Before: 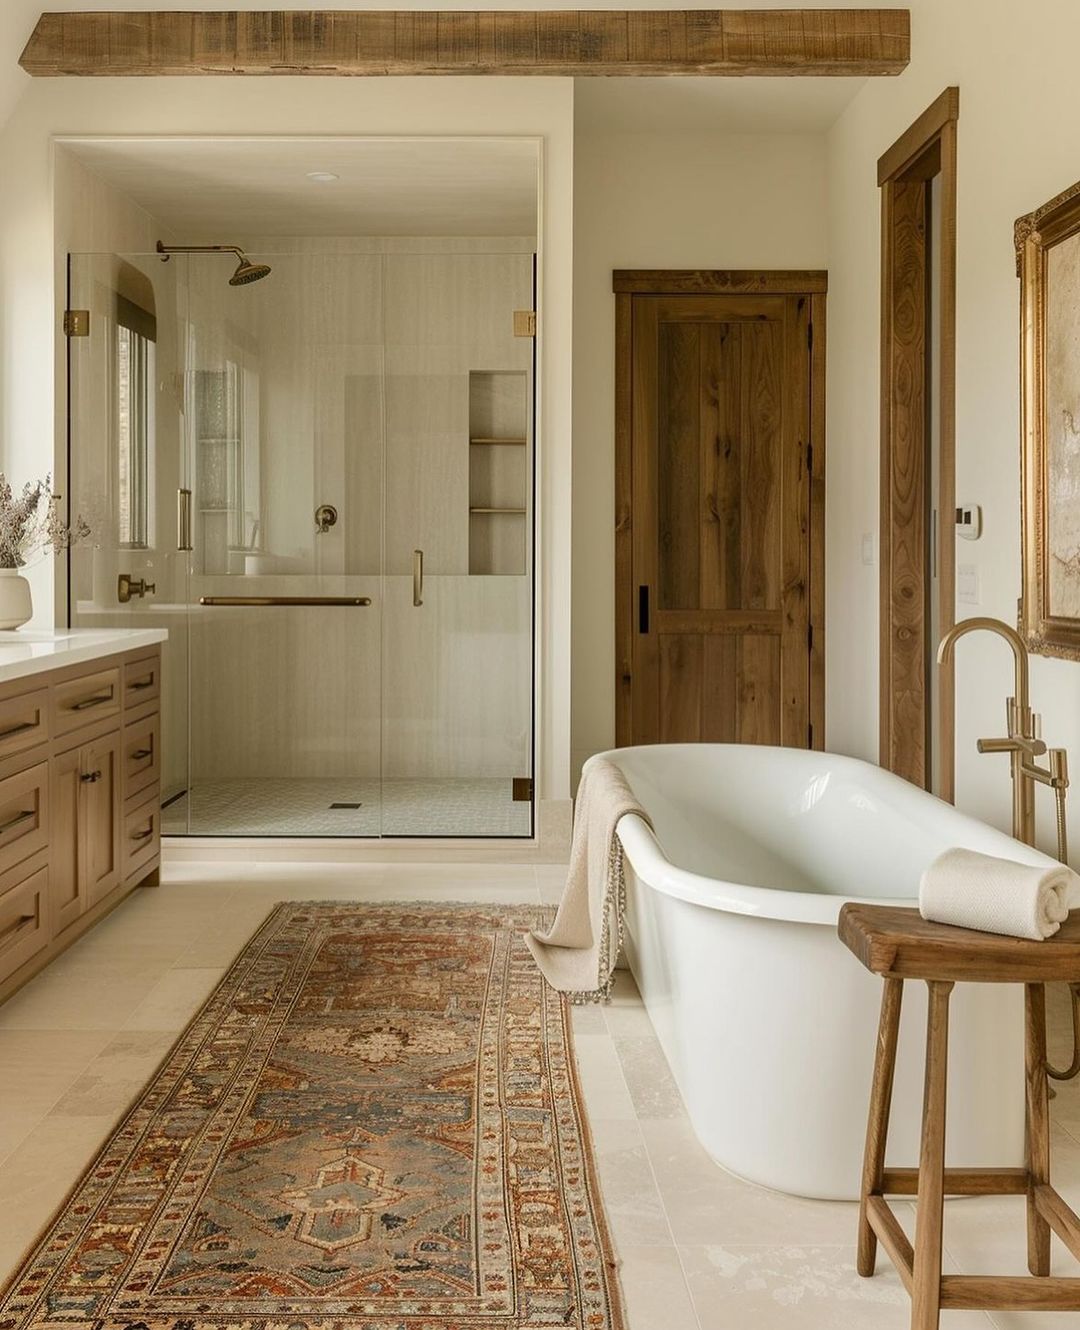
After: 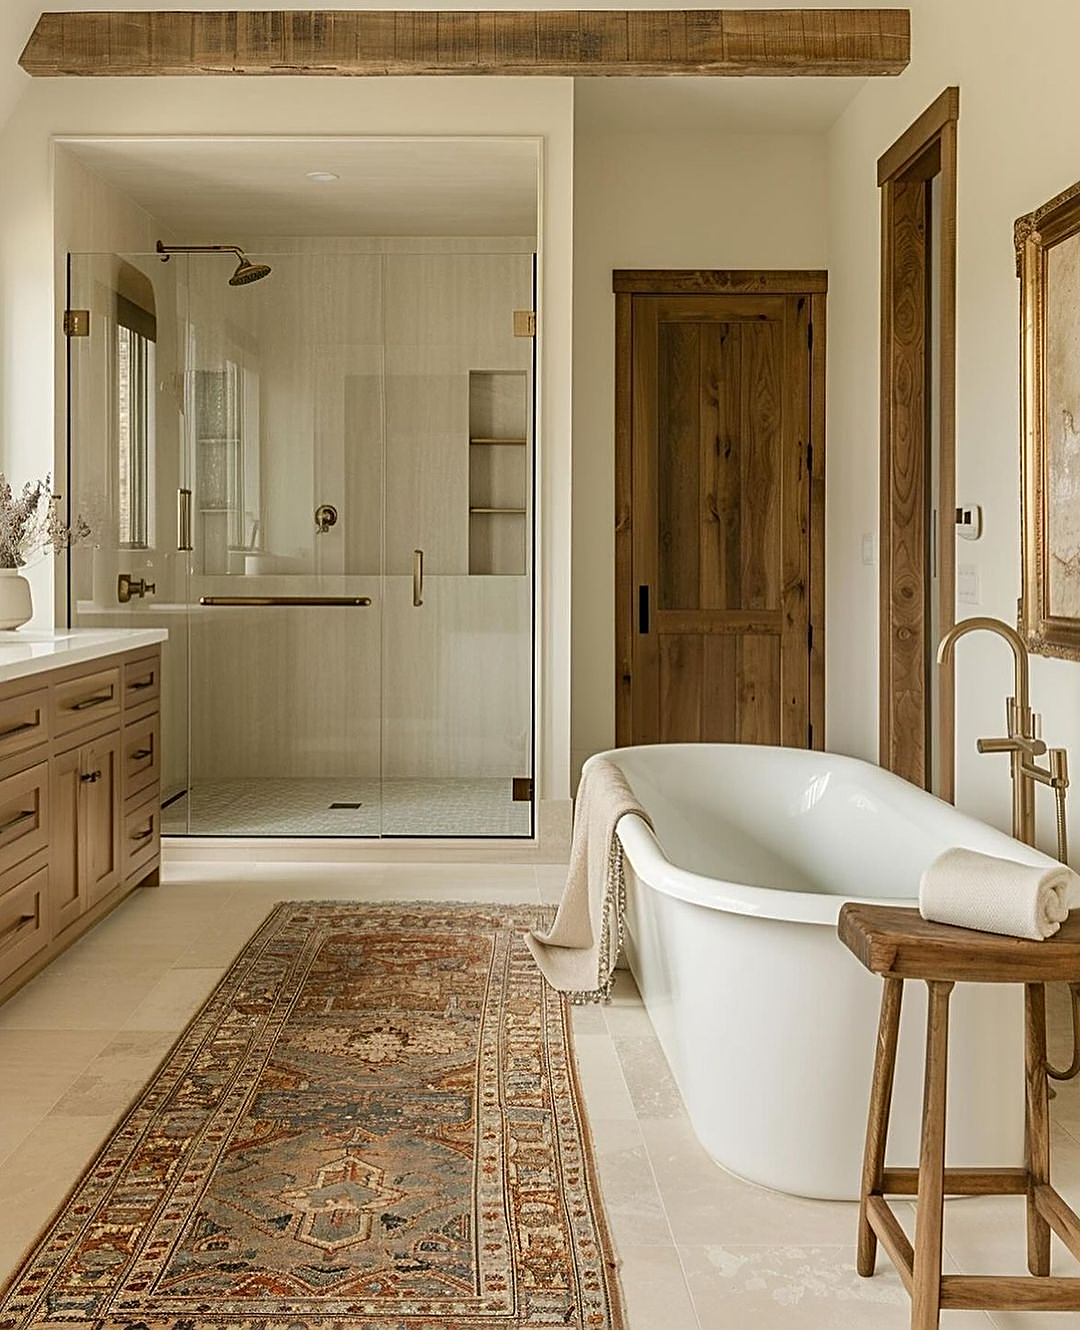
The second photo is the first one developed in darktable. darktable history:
sharpen: radius 2.548, amount 0.65
